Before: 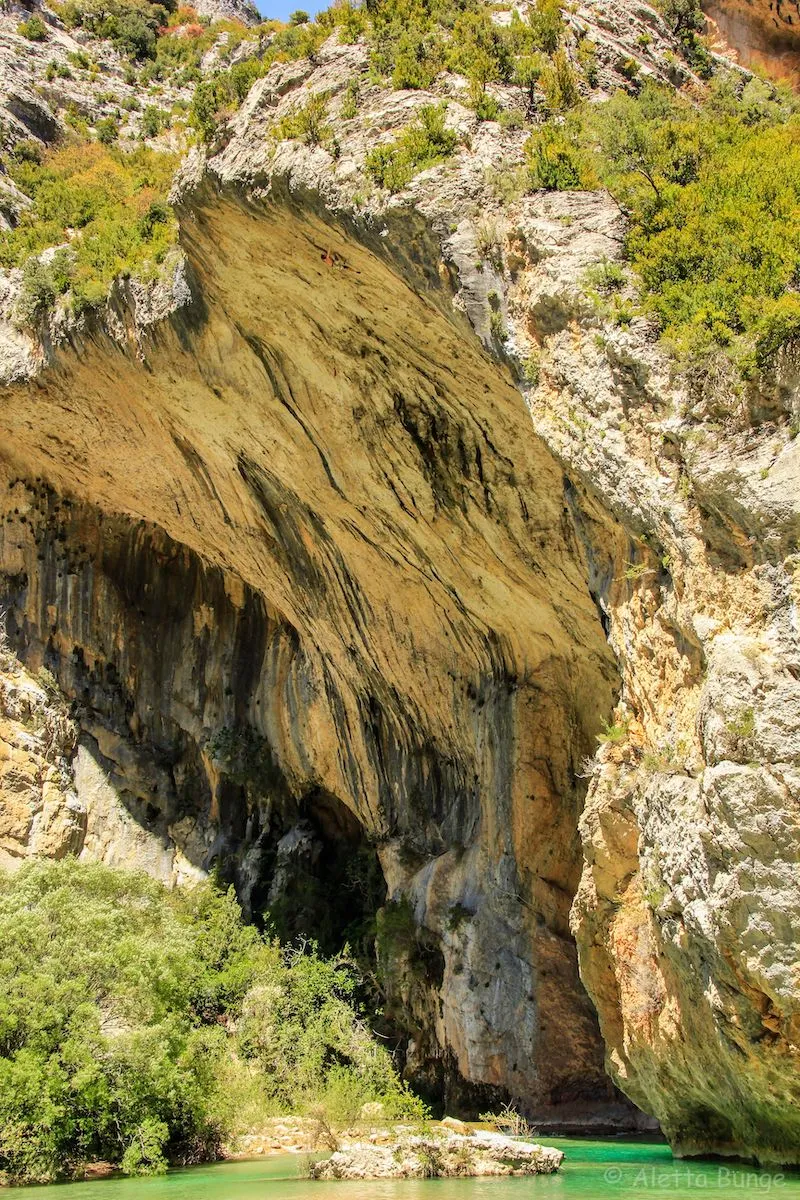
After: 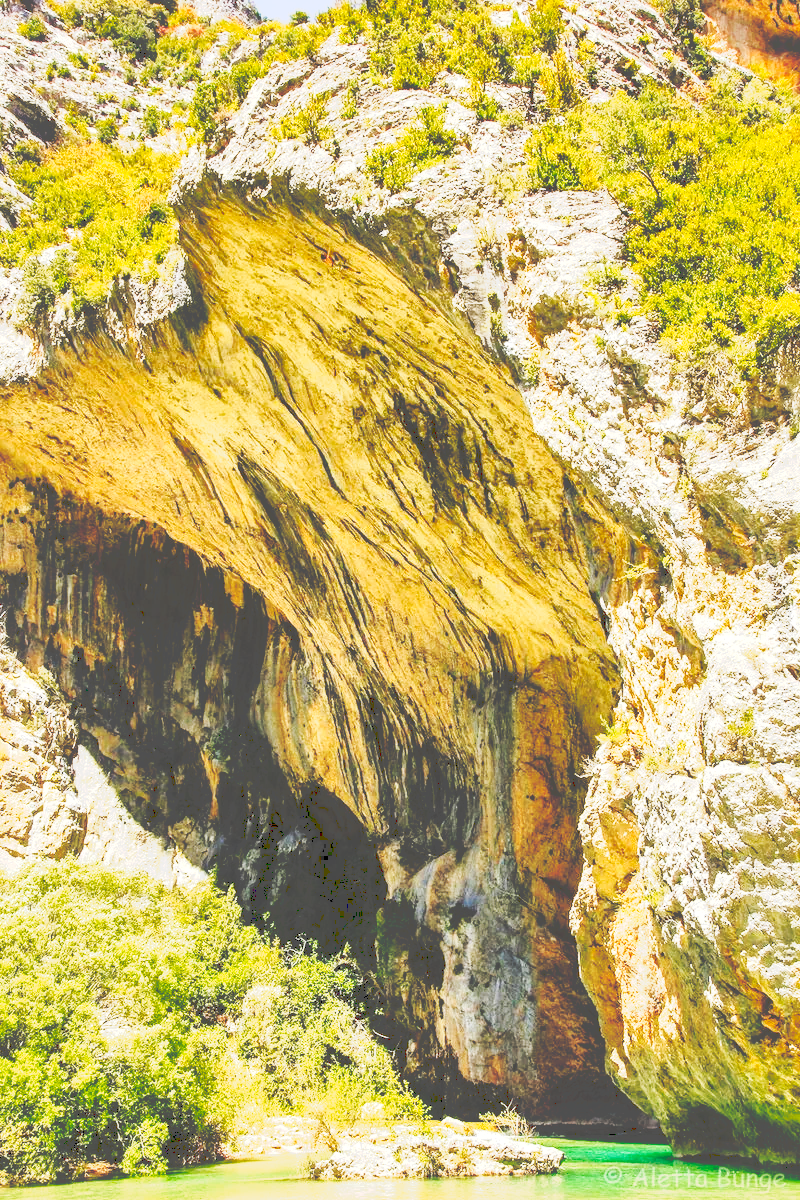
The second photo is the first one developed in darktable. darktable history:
tone curve: curves: ch0 [(0, 0) (0.003, 0.279) (0.011, 0.287) (0.025, 0.295) (0.044, 0.304) (0.069, 0.316) (0.1, 0.319) (0.136, 0.316) (0.177, 0.32) (0.224, 0.359) (0.277, 0.421) (0.335, 0.511) (0.399, 0.639) (0.468, 0.734) (0.543, 0.827) (0.623, 0.89) (0.709, 0.944) (0.801, 0.965) (0.898, 0.968) (1, 1)], preserve colors none
shadows and highlights: on, module defaults
color balance: contrast 10%
